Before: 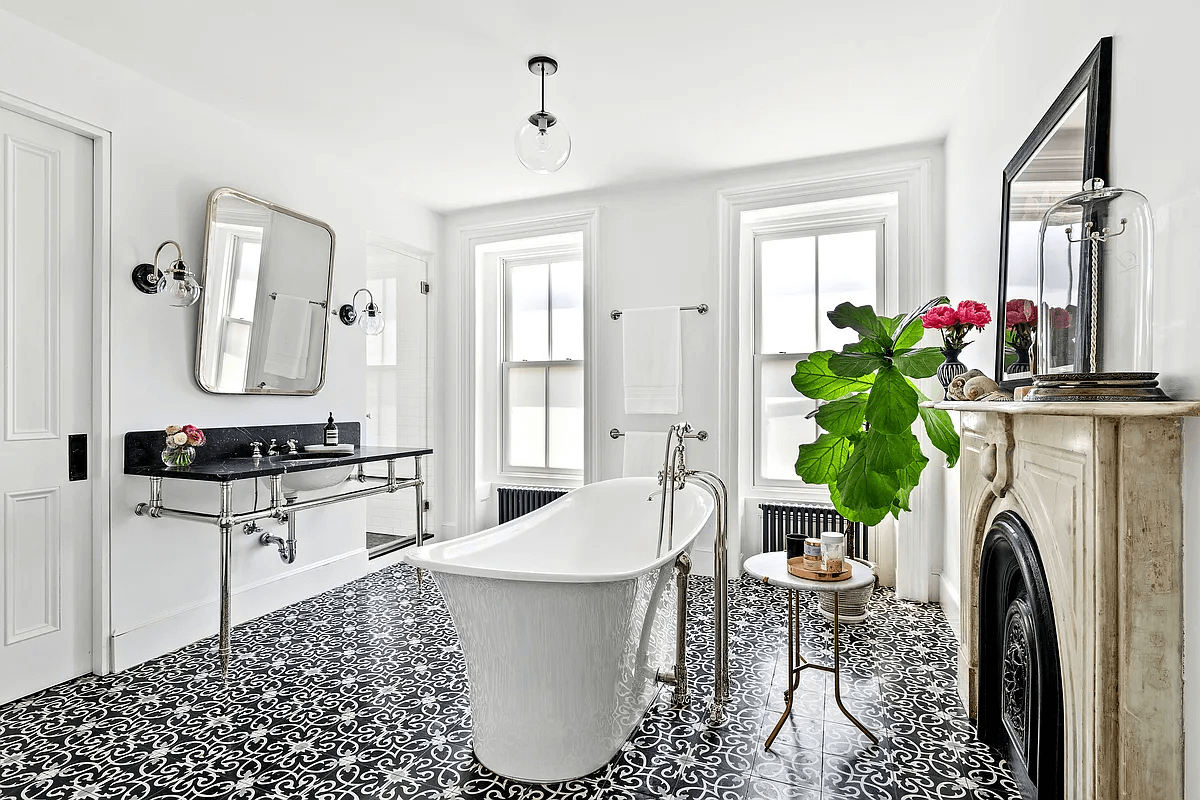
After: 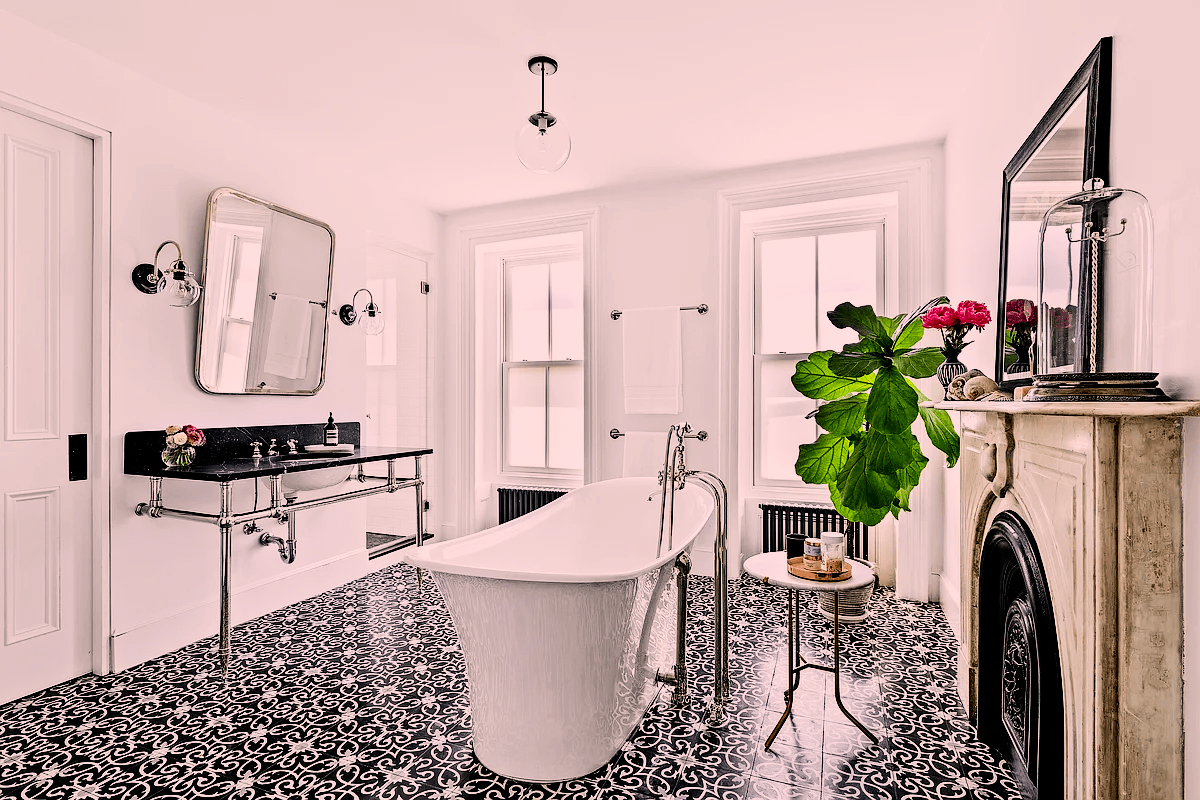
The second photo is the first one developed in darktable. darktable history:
contrast brightness saturation: contrast 0.127, brightness -0.059, saturation 0.162
filmic rgb: black relative exposure -5.13 EV, white relative exposure 3.96 EV, threshold 5.98 EV, hardness 2.89, contrast 1.301, highlights saturation mix -28.52%, iterations of high-quality reconstruction 0, enable highlight reconstruction true
color correction: highlights a* 14.6, highlights b* 4.72
